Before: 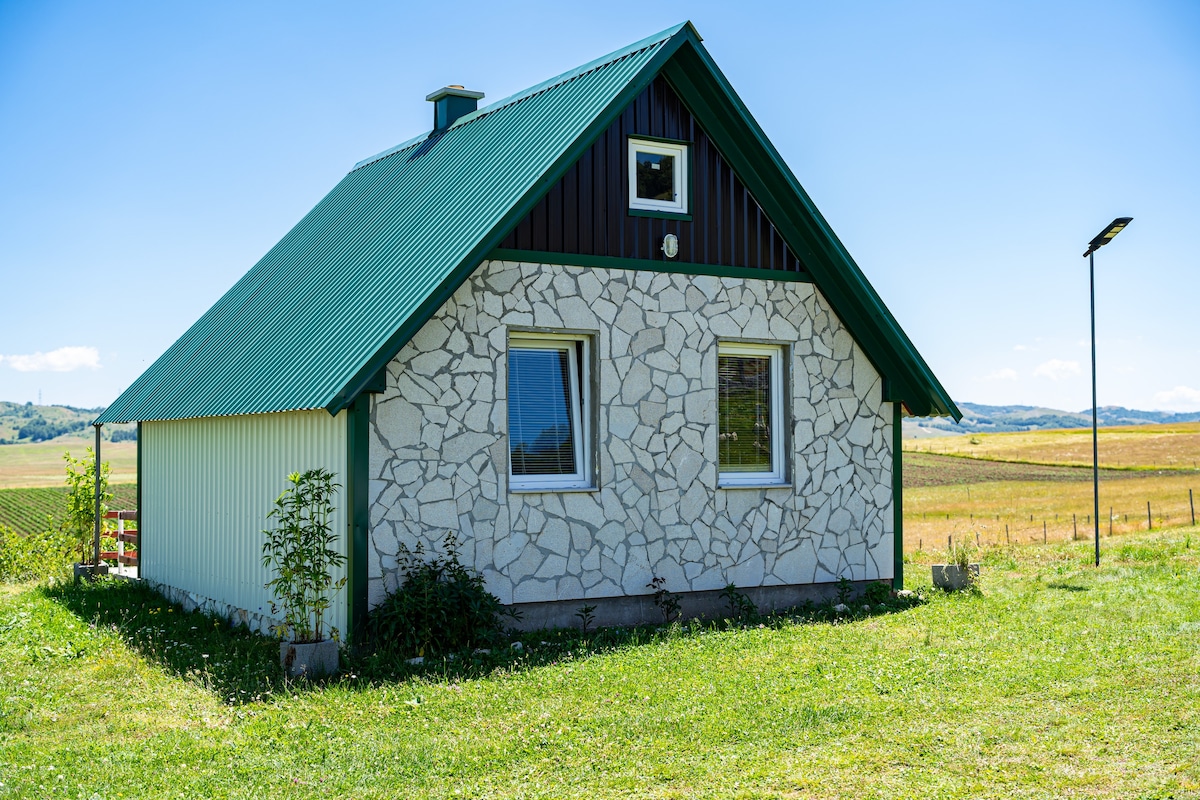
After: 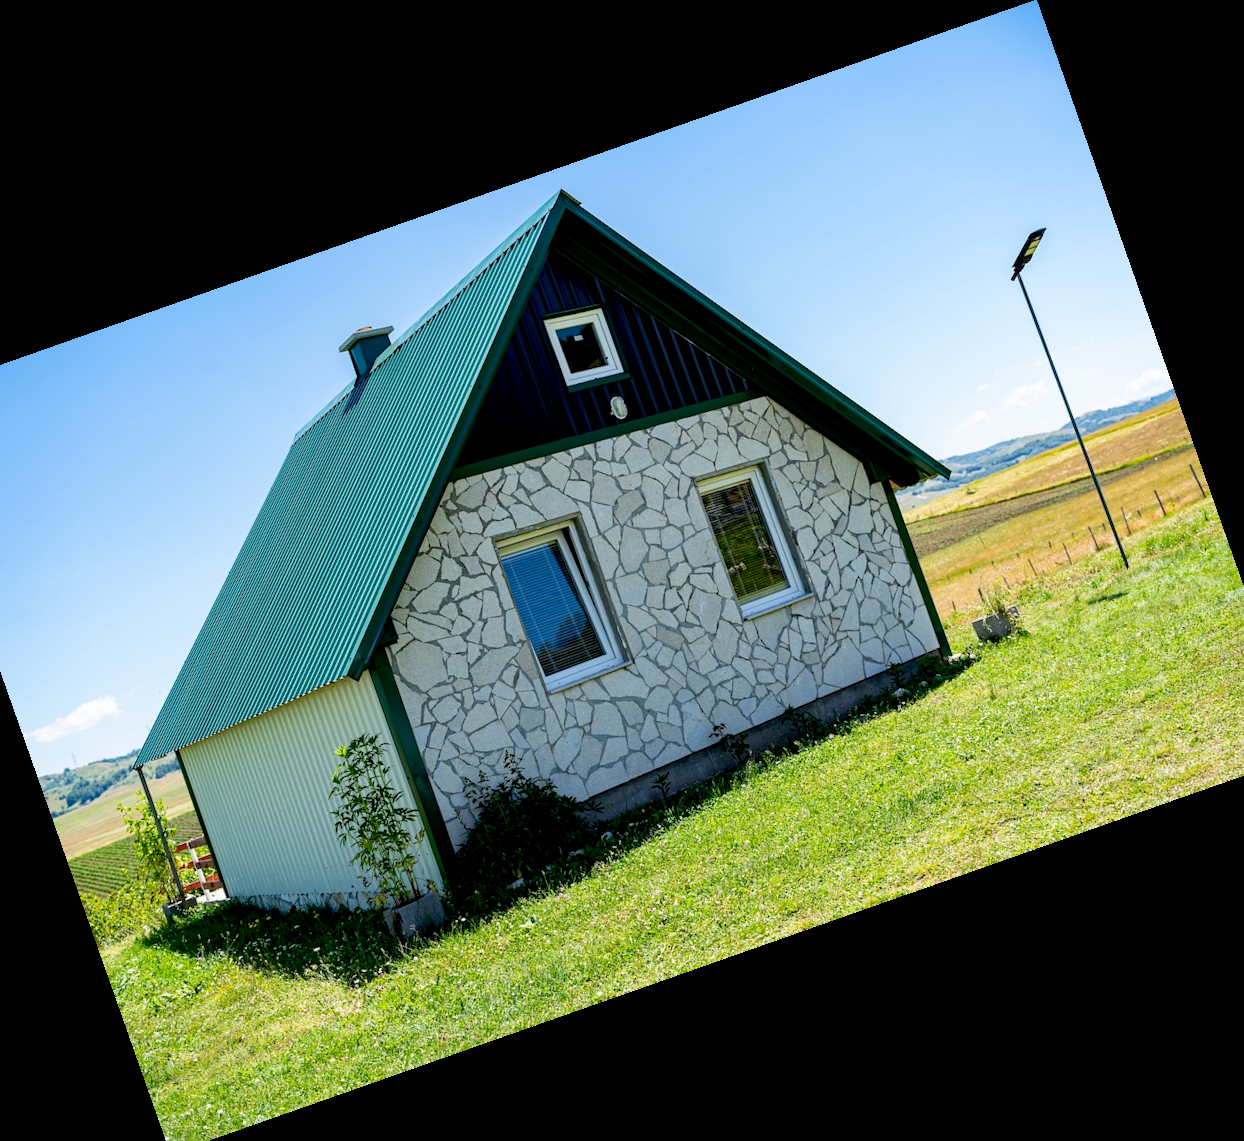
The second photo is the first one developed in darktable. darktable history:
crop and rotate: angle 19.43°, left 6.812%, right 4.125%, bottom 1.087%
exposure: black level correction 0.011, compensate highlight preservation false
